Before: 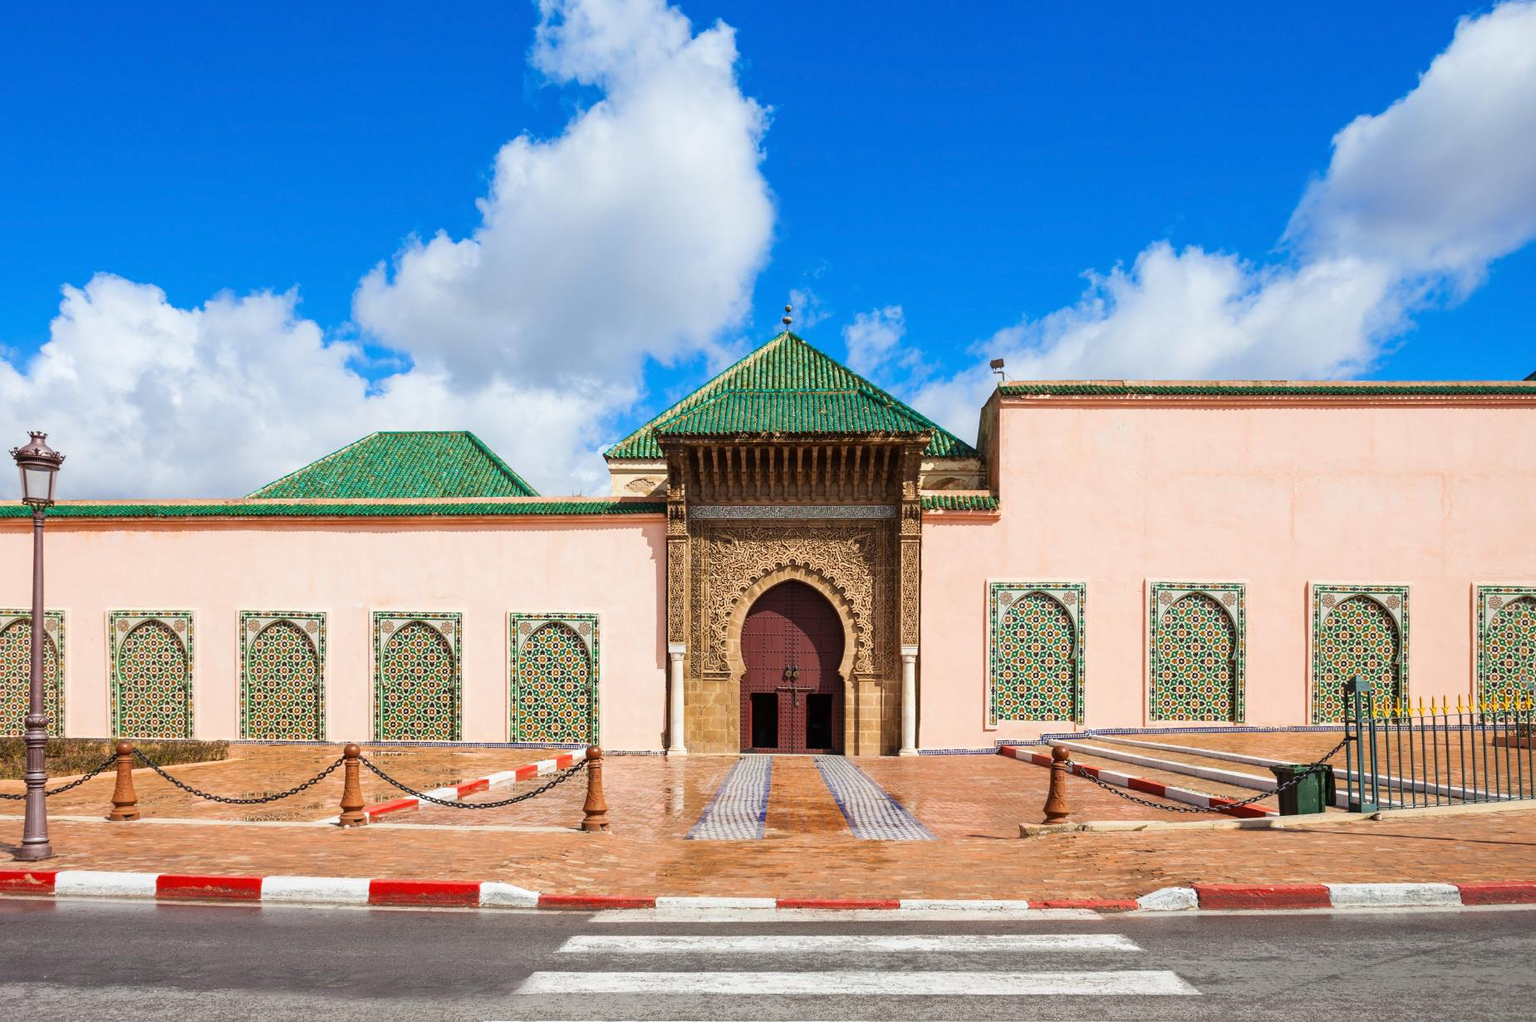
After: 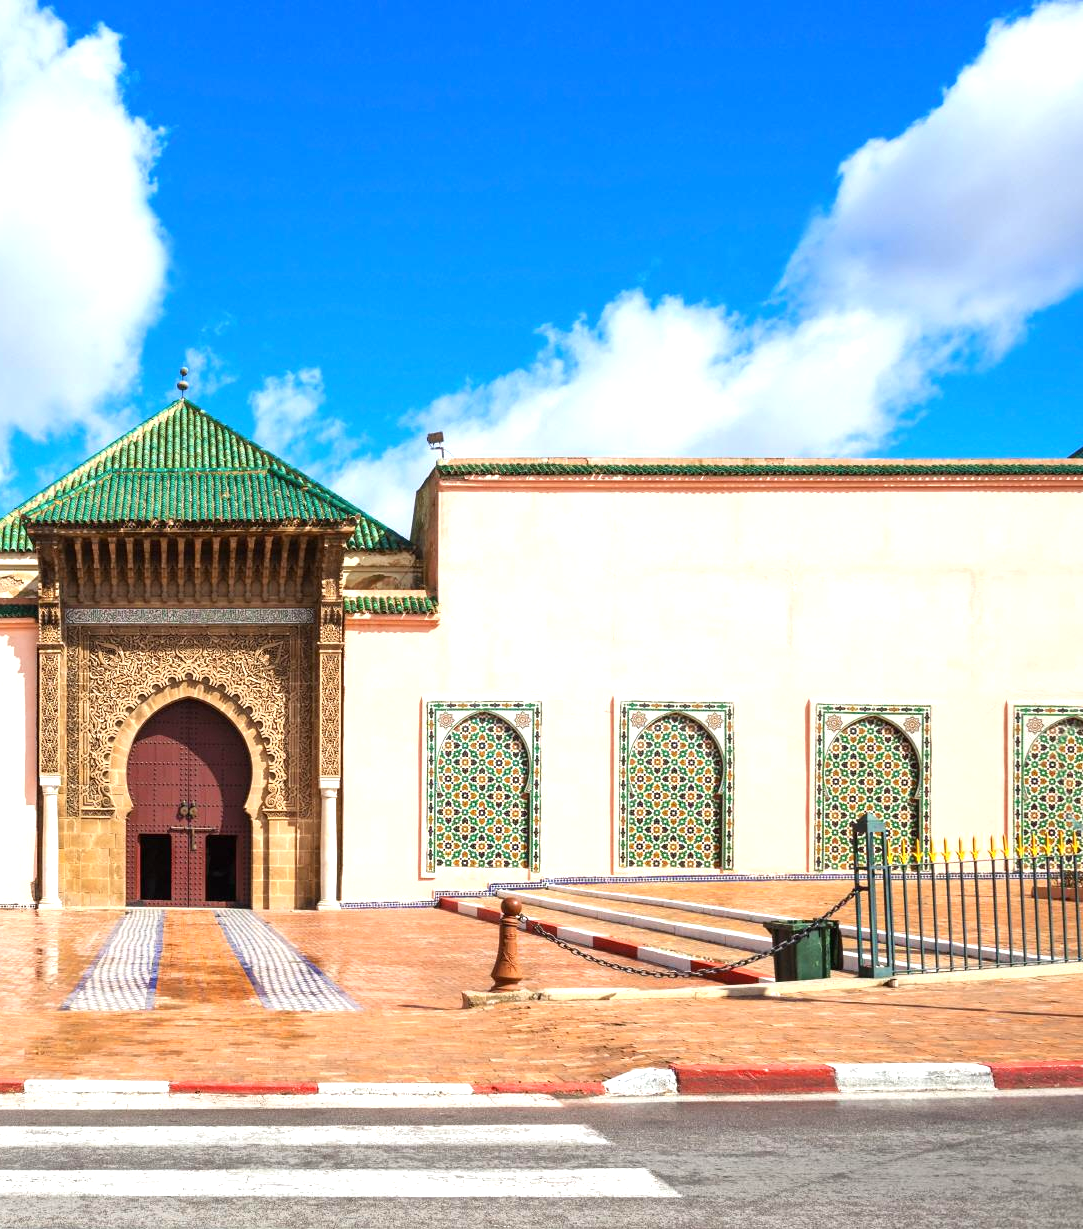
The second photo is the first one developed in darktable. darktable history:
exposure: black level correction 0, exposure 0.7 EV, compensate exposure bias true, compensate highlight preservation false
crop: left 41.402%
